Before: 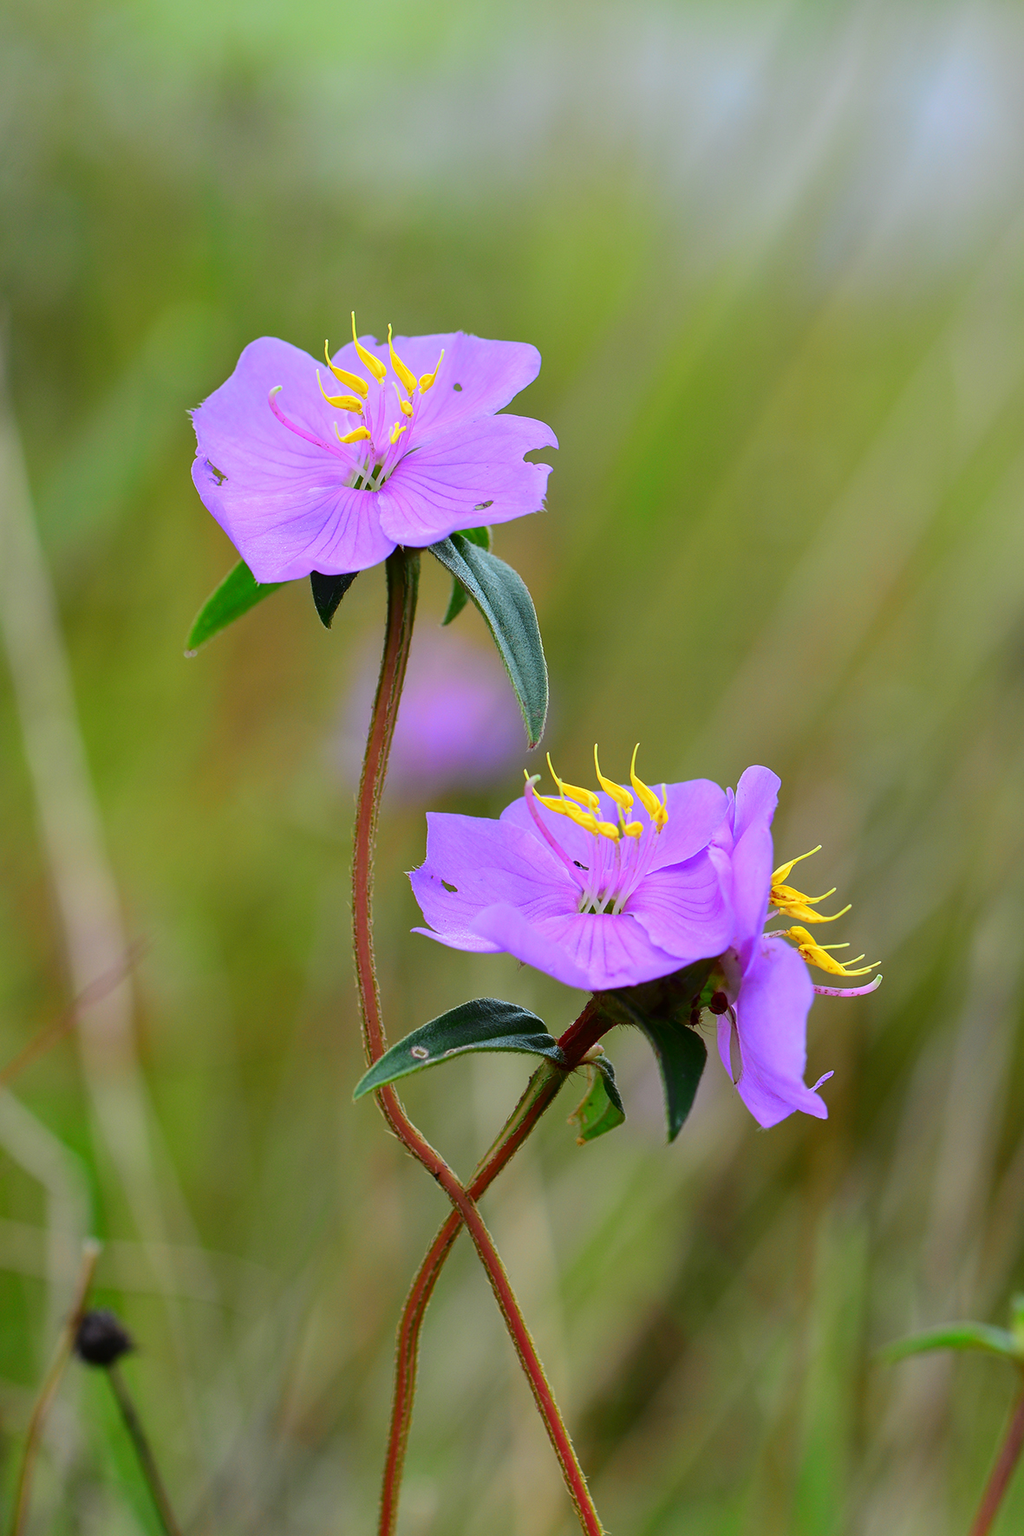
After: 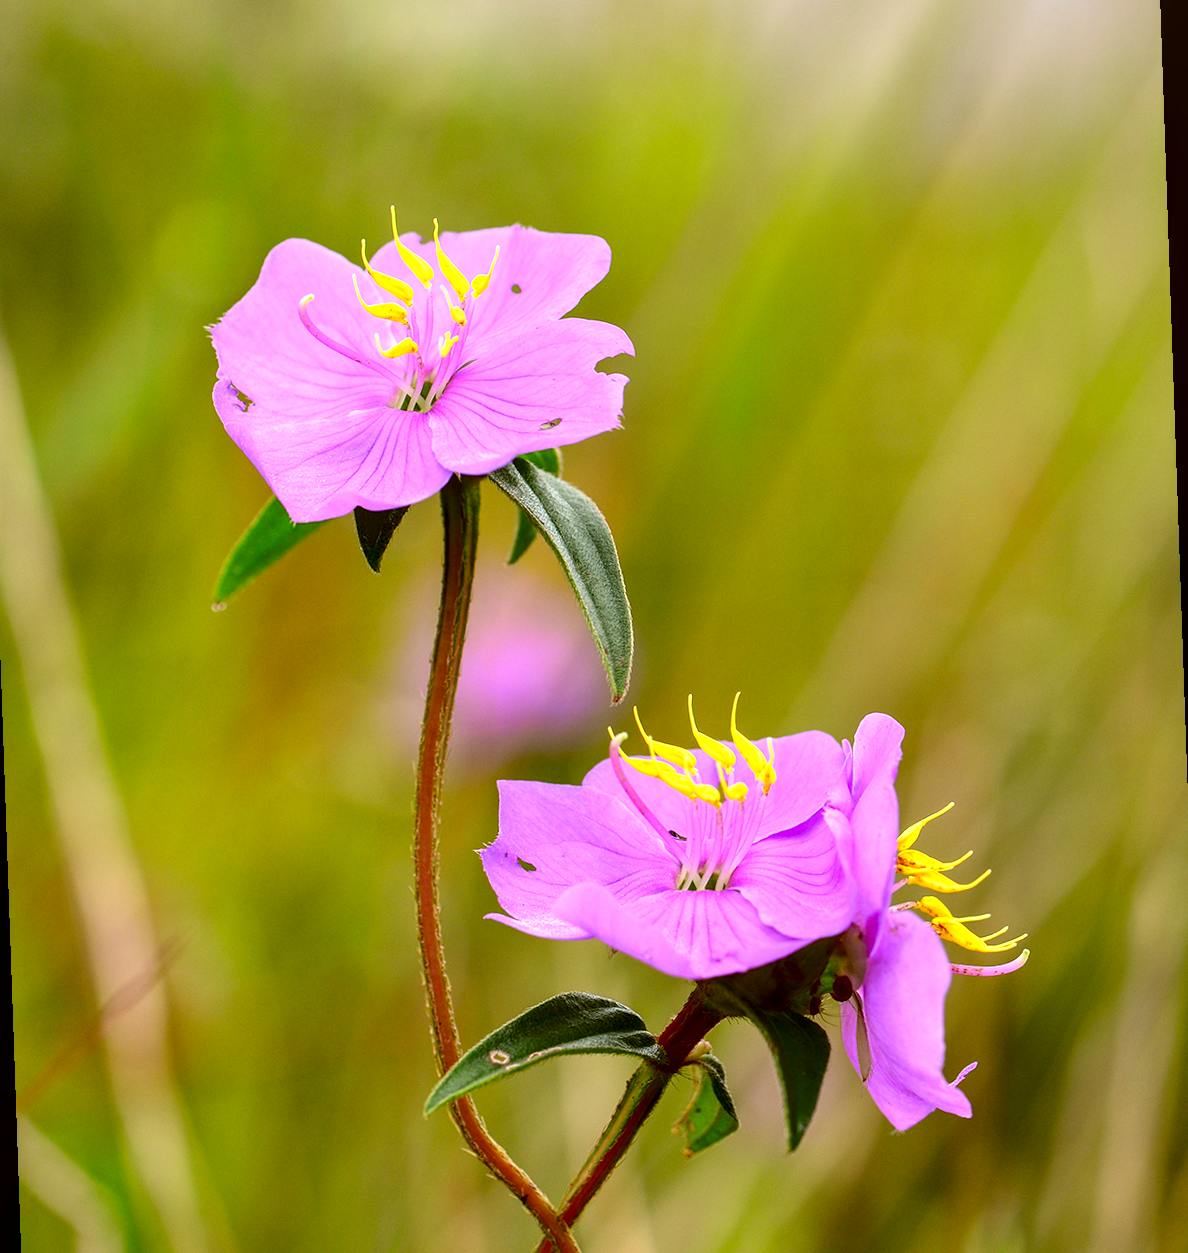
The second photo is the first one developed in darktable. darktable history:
exposure: black level correction 0.001, exposure 0.5 EV, compensate exposure bias true, compensate highlight preservation false
local contrast: detail 142%
crop: top 5.667%, bottom 17.637%
rotate and perspective: rotation -2°, crop left 0.022, crop right 0.978, crop top 0.049, crop bottom 0.951
color correction: highlights a* 8.98, highlights b* 15.09, shadows a* -0.49, shadows b* 26.52
